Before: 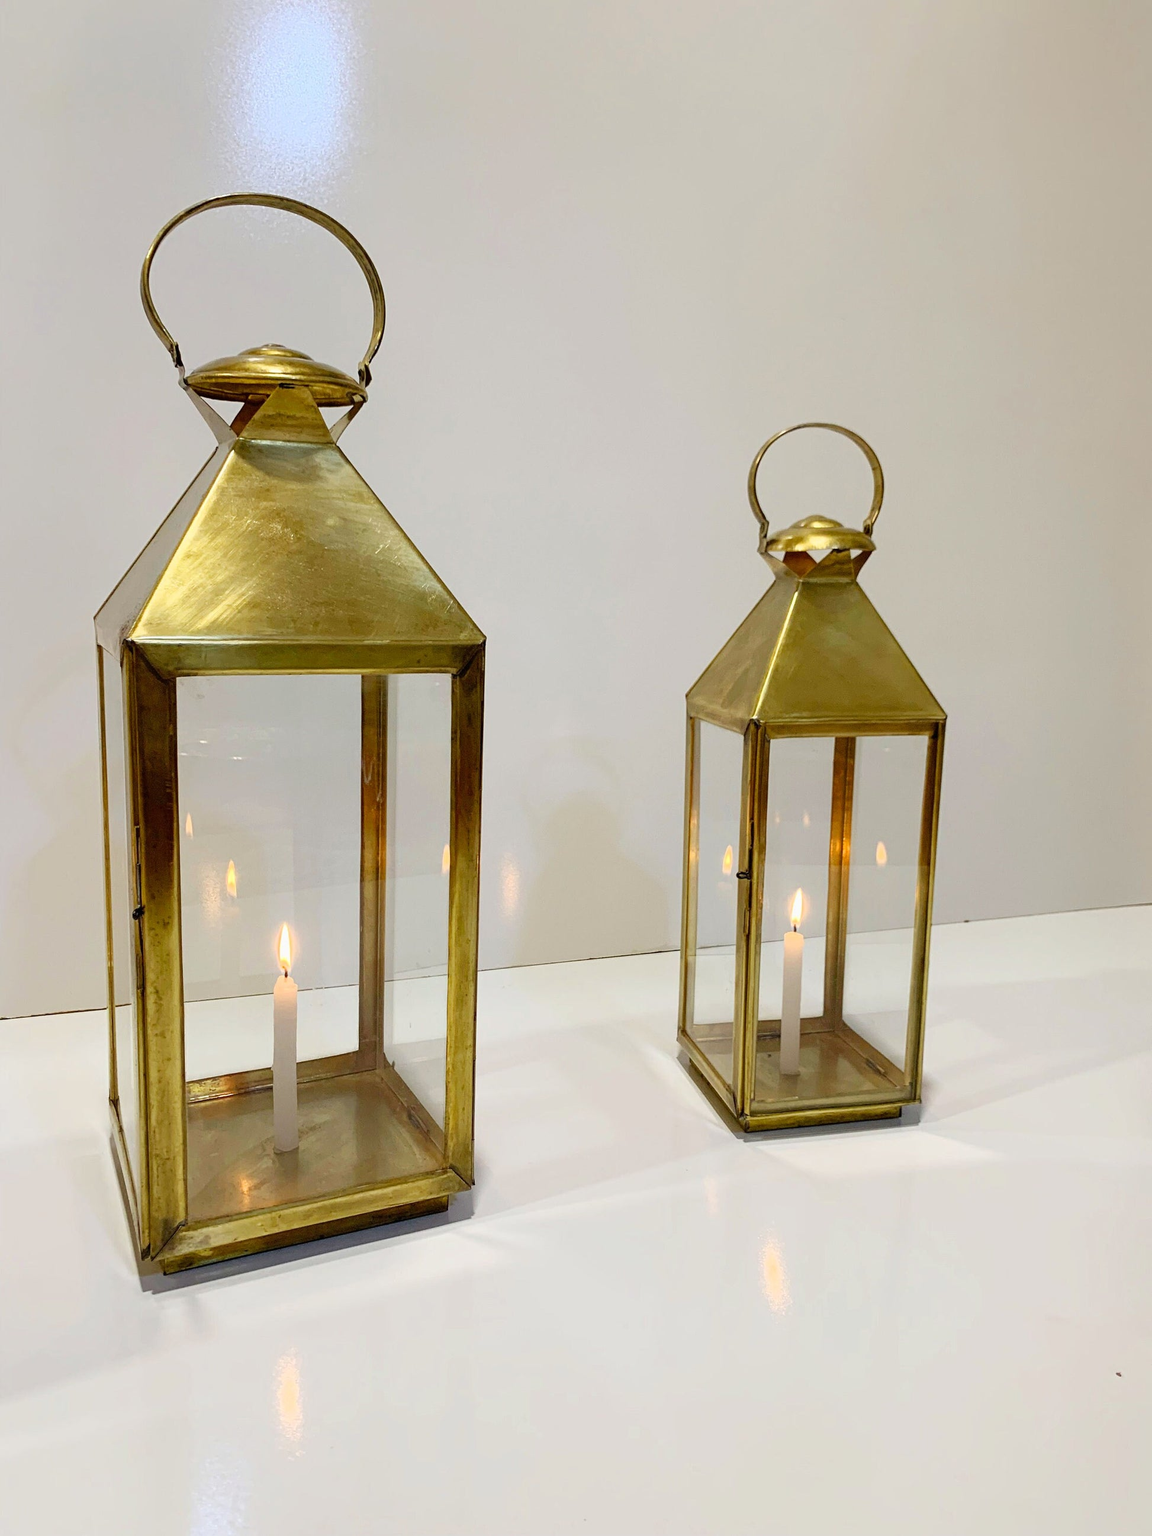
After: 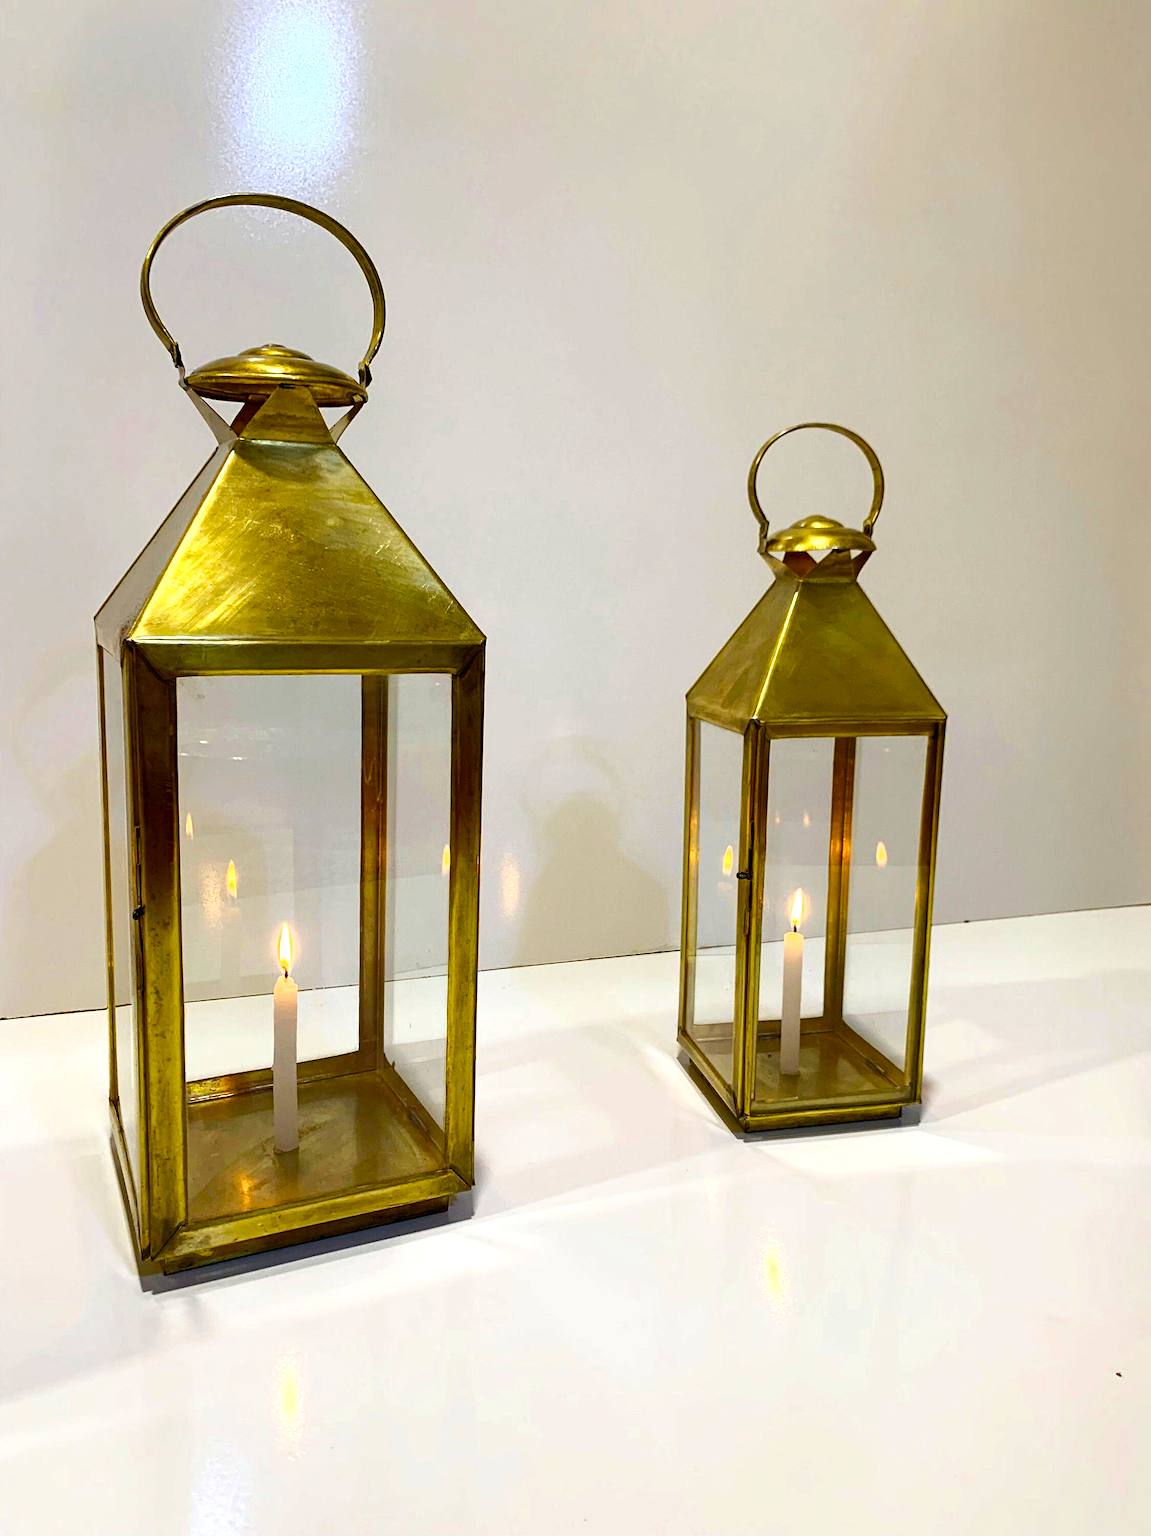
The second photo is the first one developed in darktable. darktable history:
haze removal: compatibility mode true, adaptive false
tone curve: curves: ch0 [(0, 0) (0.003, 0.002) (0.011, 0.009) (0.025, 0.02) (0.044, 0.035) (0.069, 0.055) (0.1, 0.08) (0.136, 0.109) (0.177, 0.142) (0.224, 0.179) (0.277, 0.222) (0.335, 0.268) (0.399, 0.329) (0.468, 0.409) (0.543, 0.495) (0.623, 0.579) (0.709, 0.669) (0.801, 0.767) (0.898, 0.885) (1, 1)], color space Lab, independent channels, preserve colors none
color balance rgb: perceptual saturation grading › global saturation 29.665%, perceptual brilliance grading › highlights 10.638%, perceptual brilliance grading › shadows -10.402%, global vibrance 9.401%
